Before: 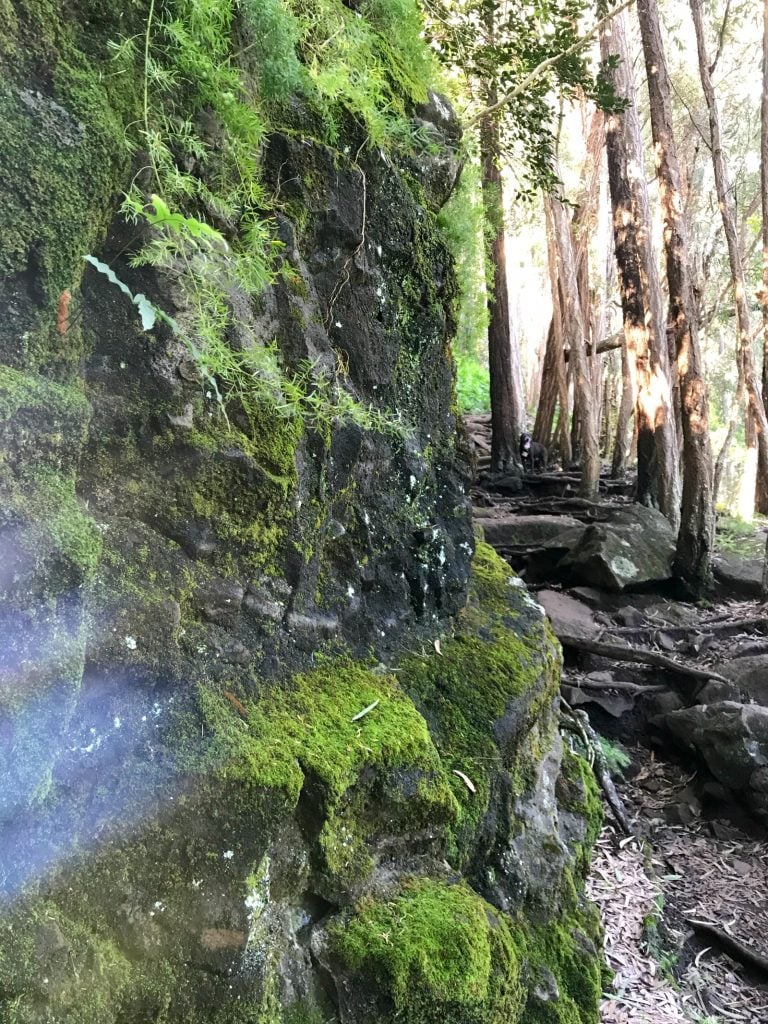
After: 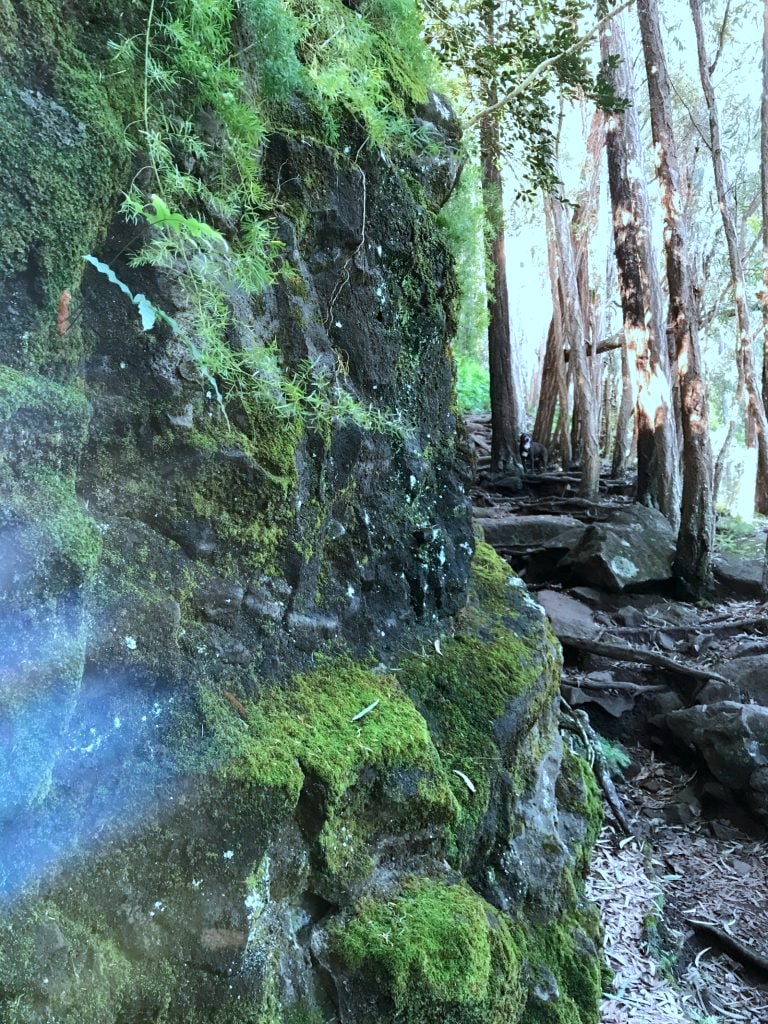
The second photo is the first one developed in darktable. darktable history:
color correction: highlights a* -9.73, highlights b* -21.22
white balance: emerald 1
